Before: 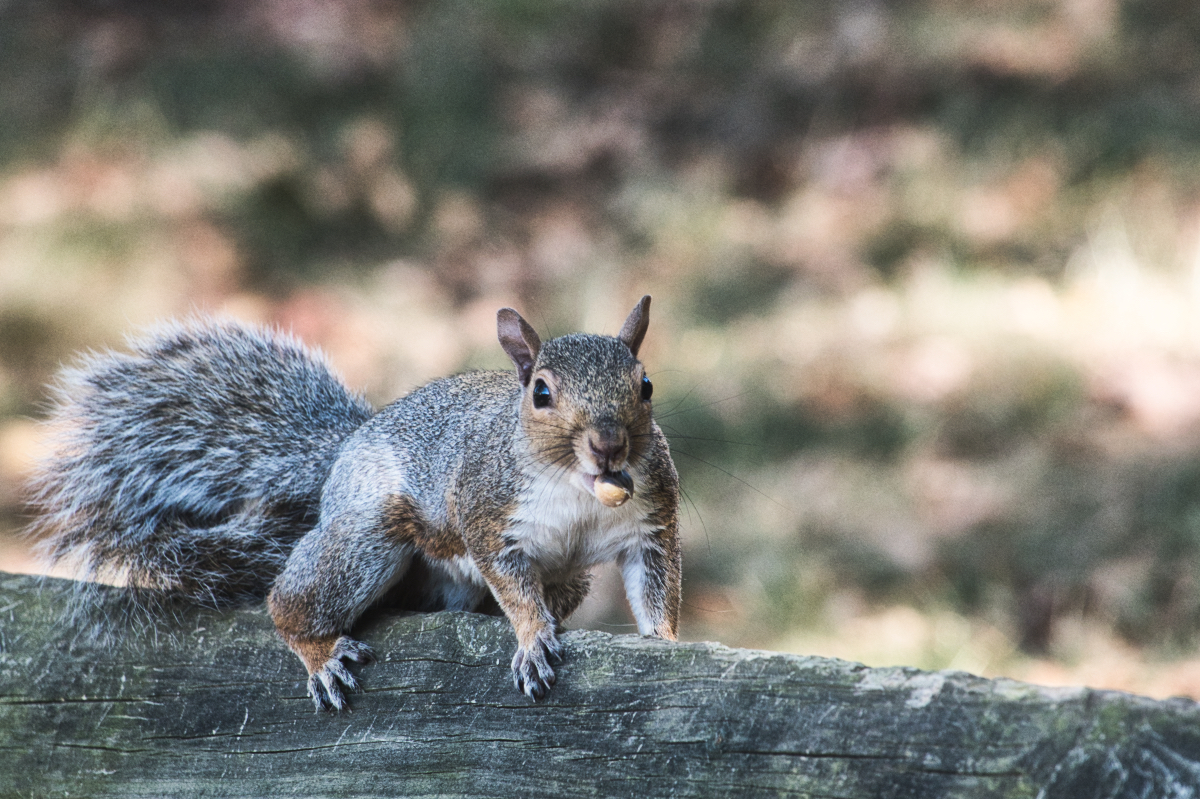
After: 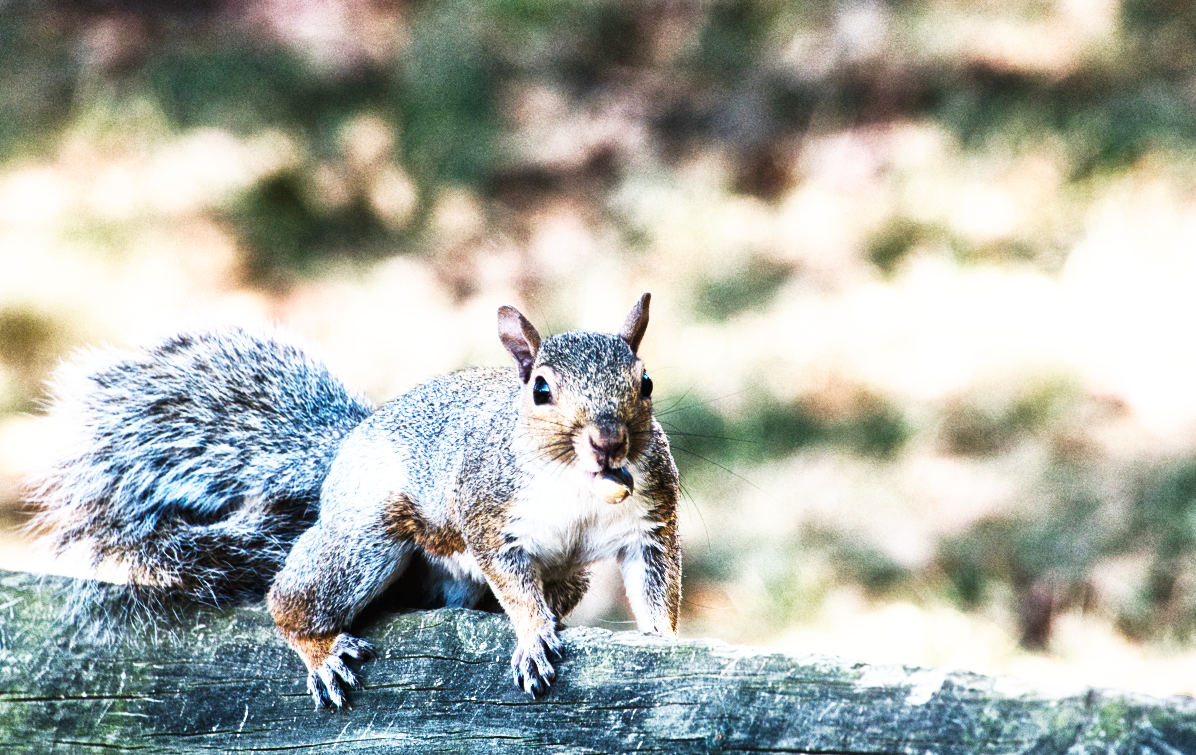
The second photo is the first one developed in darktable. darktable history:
base curve: curves: ch0 [(0, 0) (0.007, 0.004) (0.027, 0.03) (0.046, 0.07) (0.207, 0.54) (0.442, 0.872) (0.673, 0.972) (1, 1)], preserve colors none
crop: top 0.448%, right 0.264%, bottom 5.045%
color balance rgb: shadows lift › luminance -20%, power › hue 72.24°, highlights gain › luminance 15%, global offset › hue 171.6°, perceptual saturation grading › highlights -15%, perceptual saturation grading › shadows 25%, global vibrance 30%, contrast 10%
